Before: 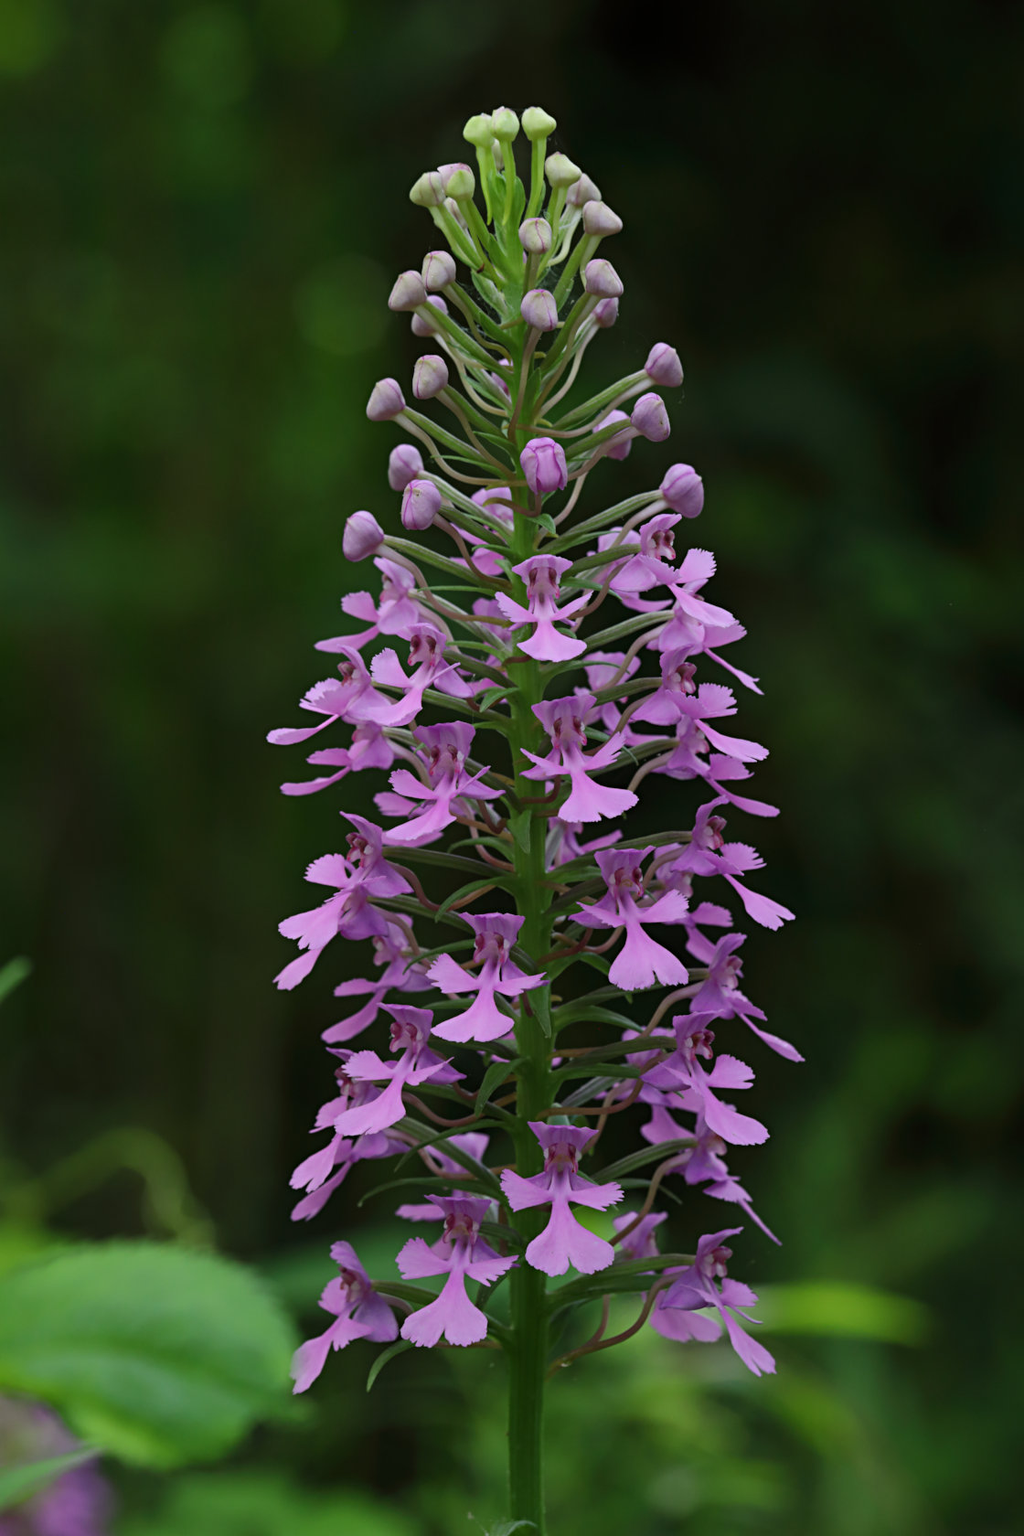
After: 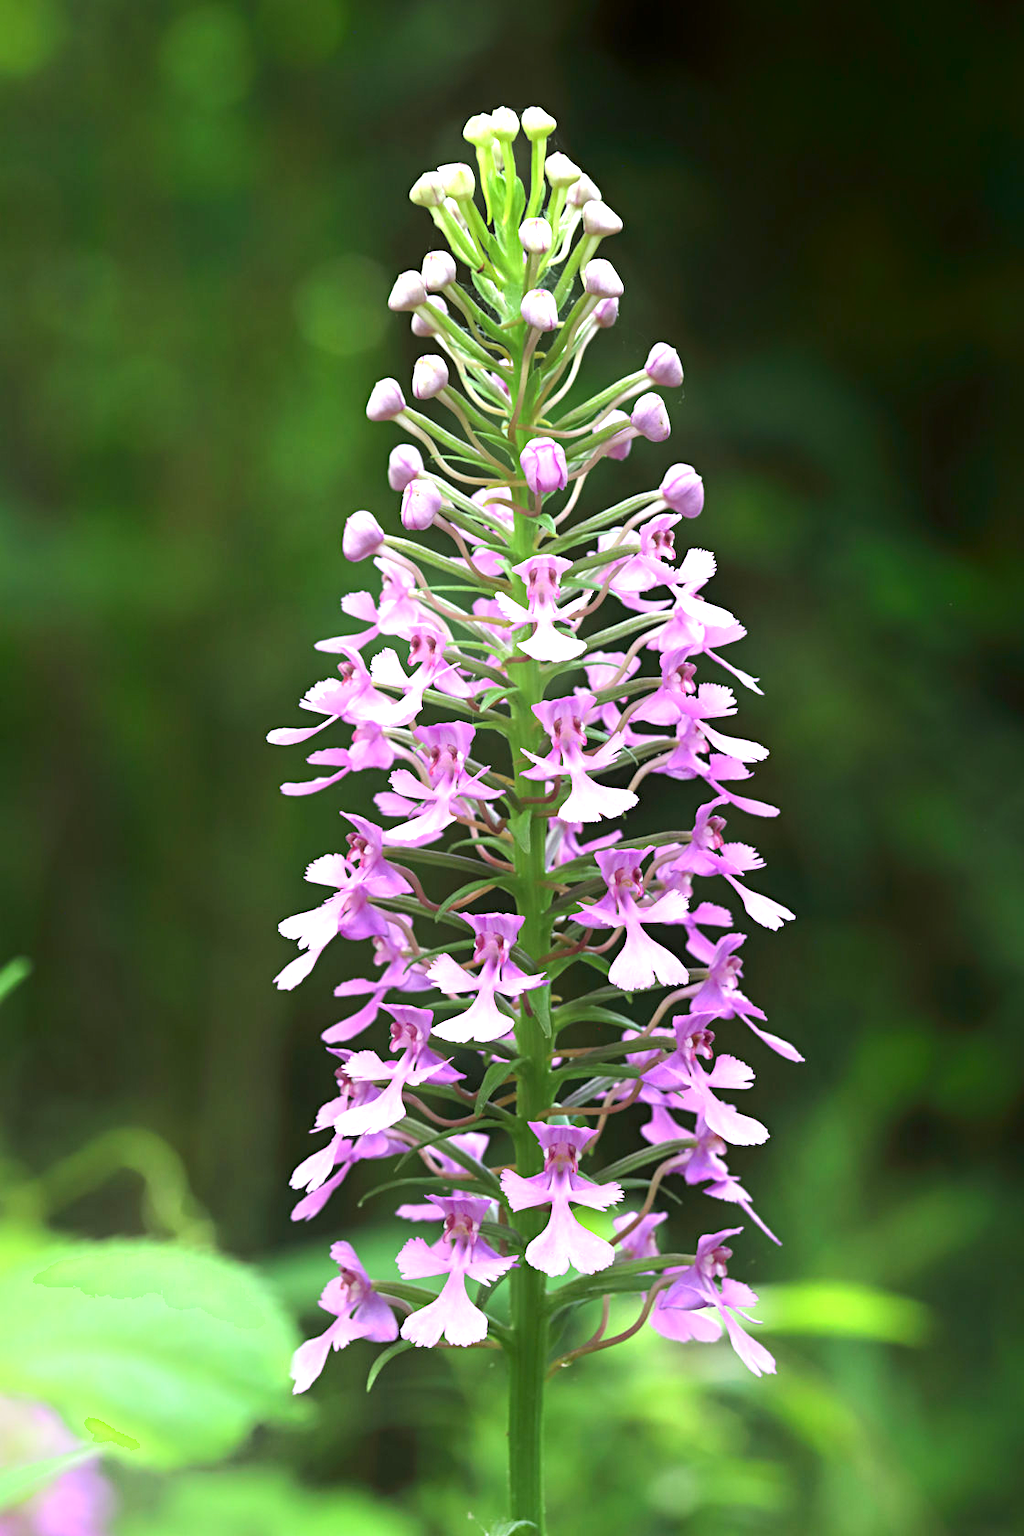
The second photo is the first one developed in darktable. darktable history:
shadows and highlights: shadows -52.8, highlights 85.21, soften with gaussian
exposure: black level correction 0, exposure 1.88 EV, compensate highlight preservation false
